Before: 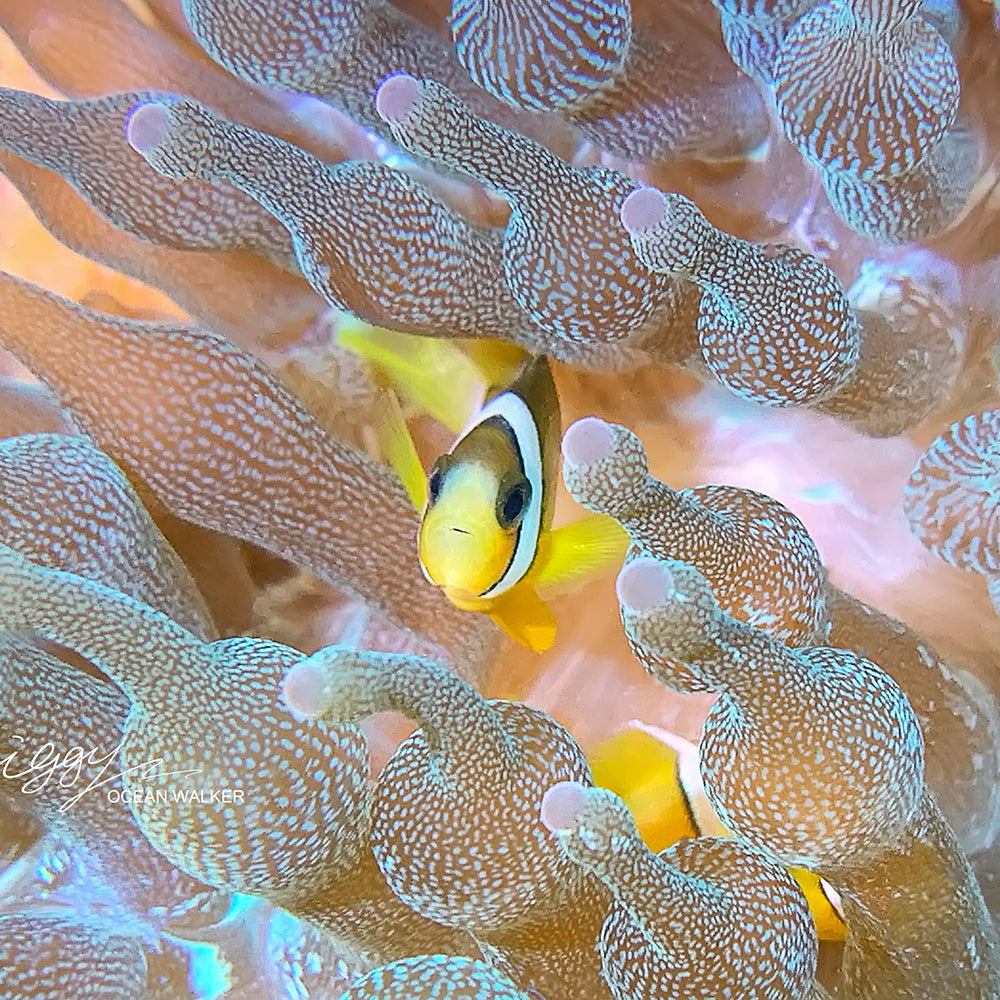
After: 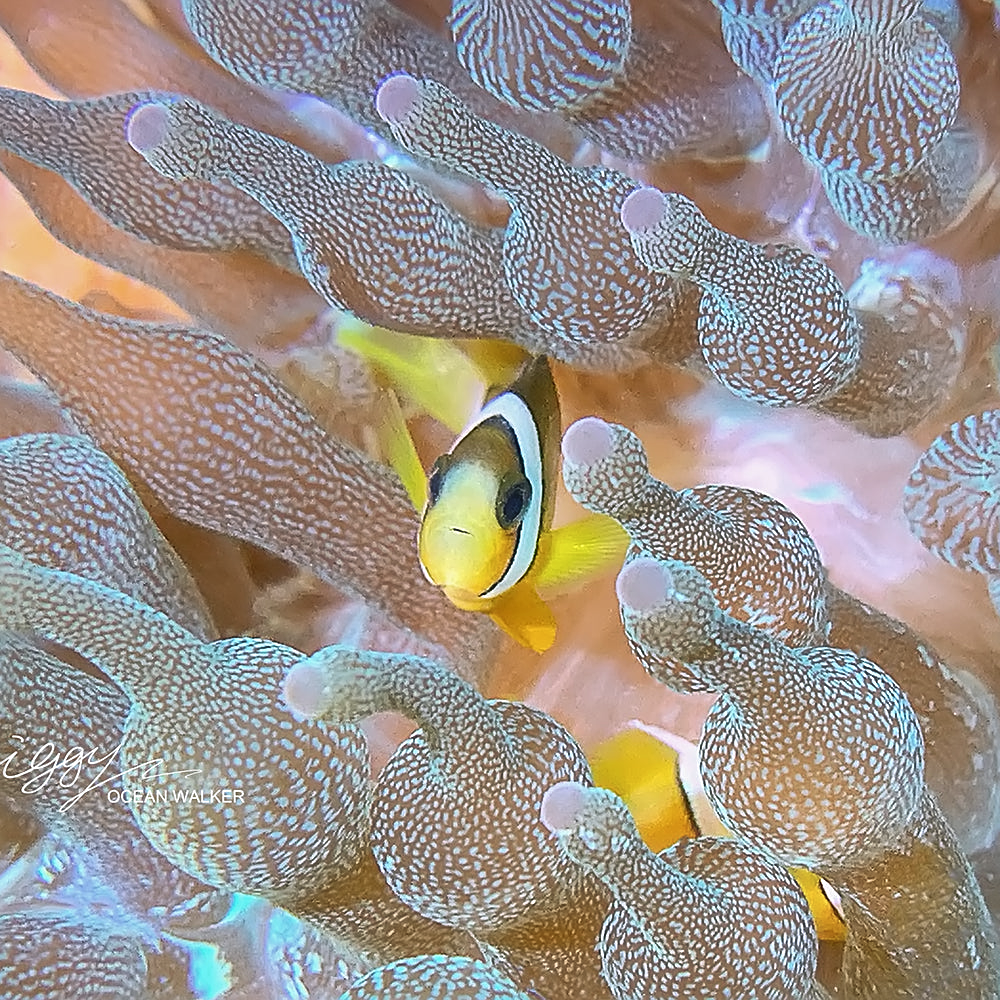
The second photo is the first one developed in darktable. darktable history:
exposure: black level correction 0.002, exposure 0.147 EV, compensate highlight preservation false
haze removal: strength -0.104, compatibility mode true, adaptive false
sharpen: on, module defaults
shadows and highlights: shadows 22.31, highlights -48.36, soften with gaussian
contrast brightness saturation: contrast -0.089, brightness -0.039, saturation -0.114
